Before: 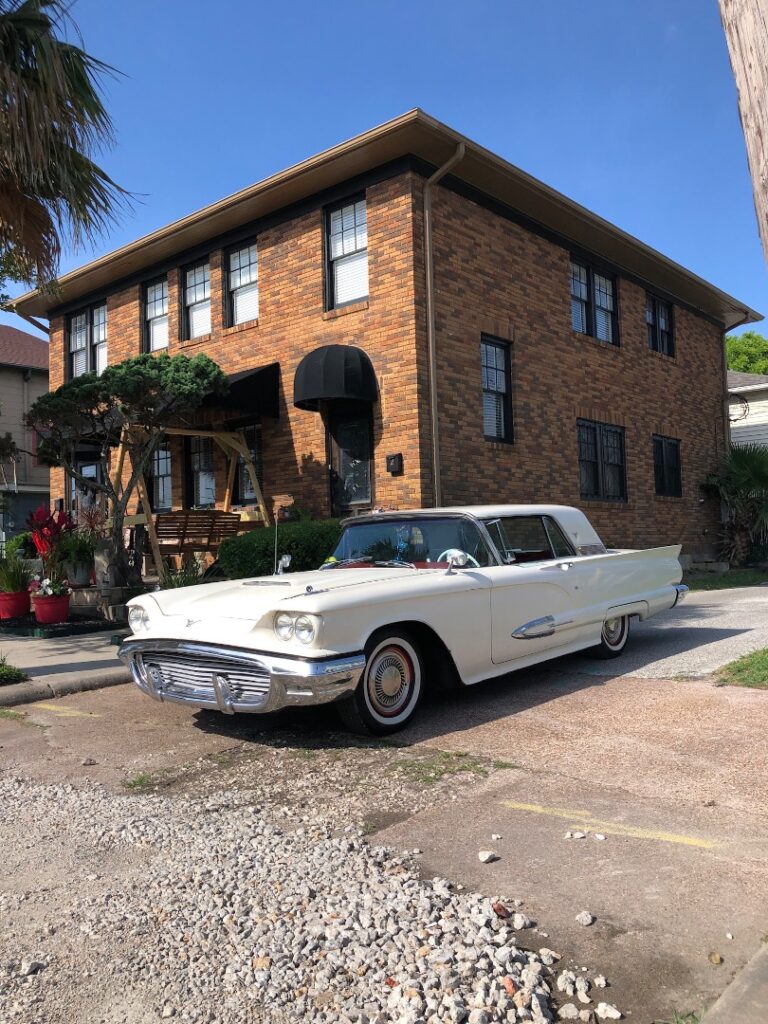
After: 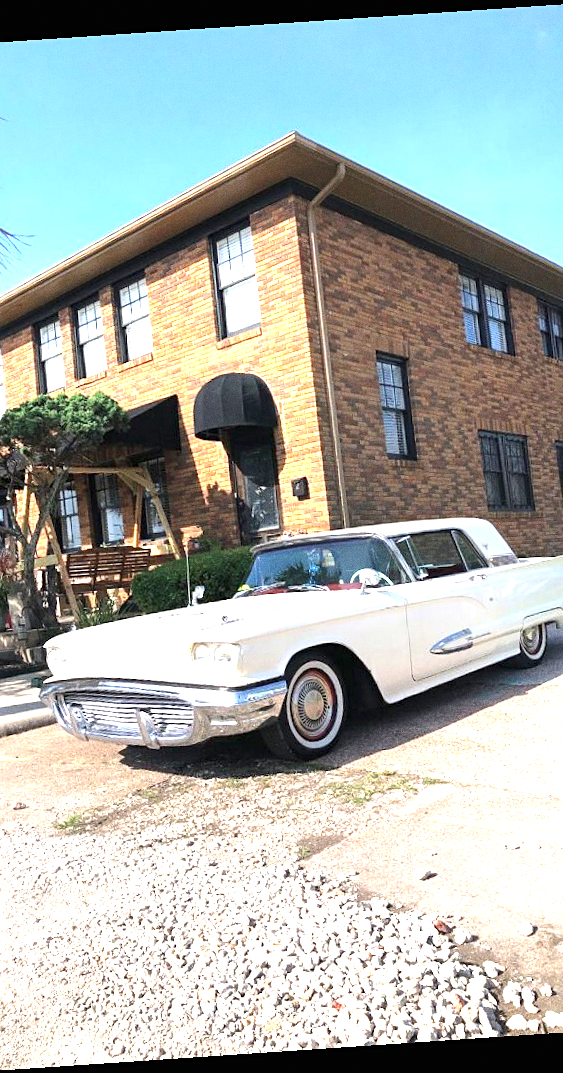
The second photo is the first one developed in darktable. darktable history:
crop: left 15.419%, right 17.914%
exposure: black level correction 0, exposure 1.675 EV, compensate exposure bias true, compensate highlight preservation false
grain: on, module defaults
sharpen: amount 0.2
rotate and perspective: rotation -4.2°, shear 0.006, automatic cropping off
